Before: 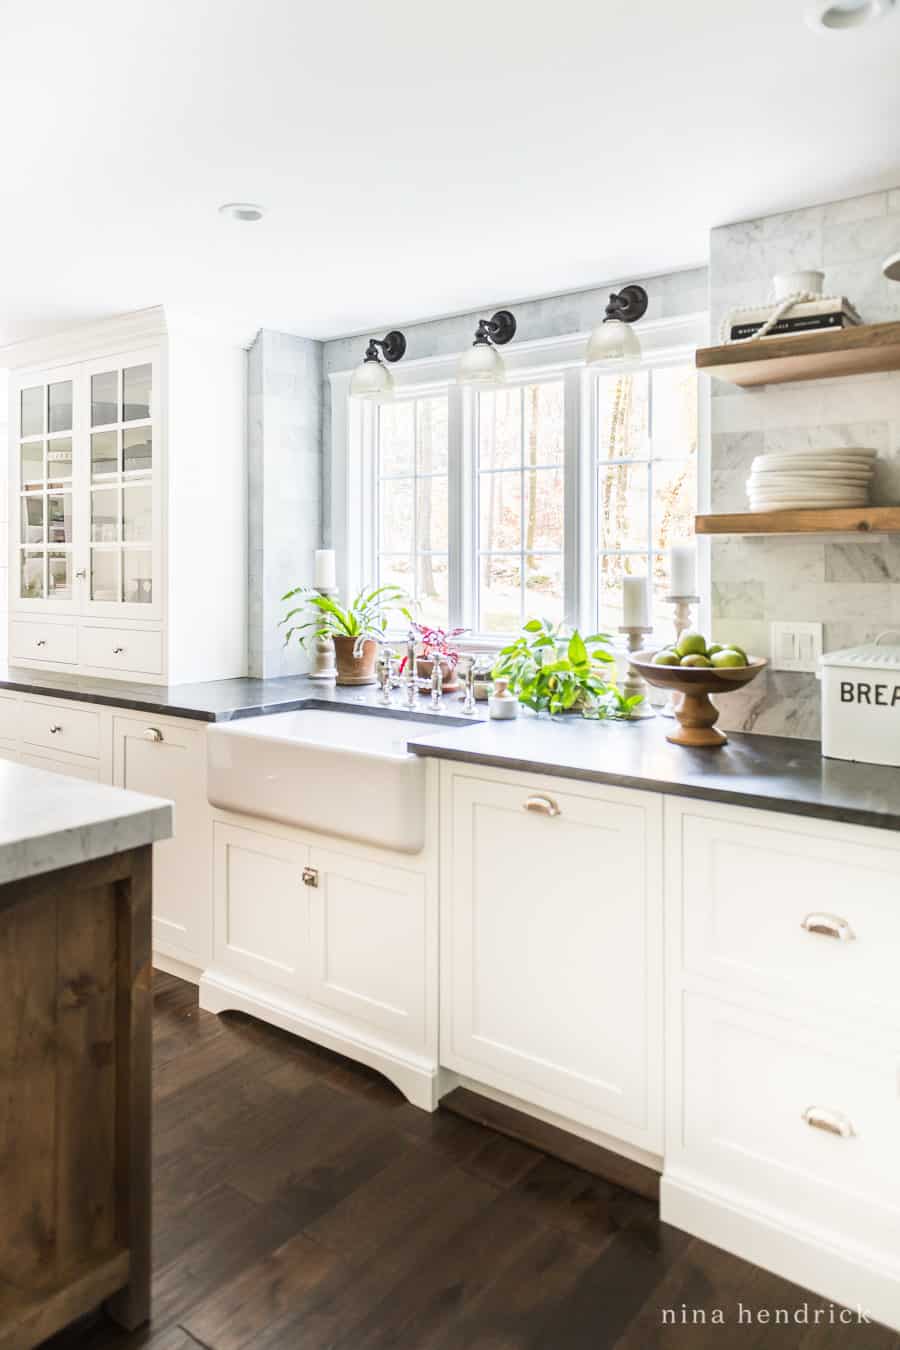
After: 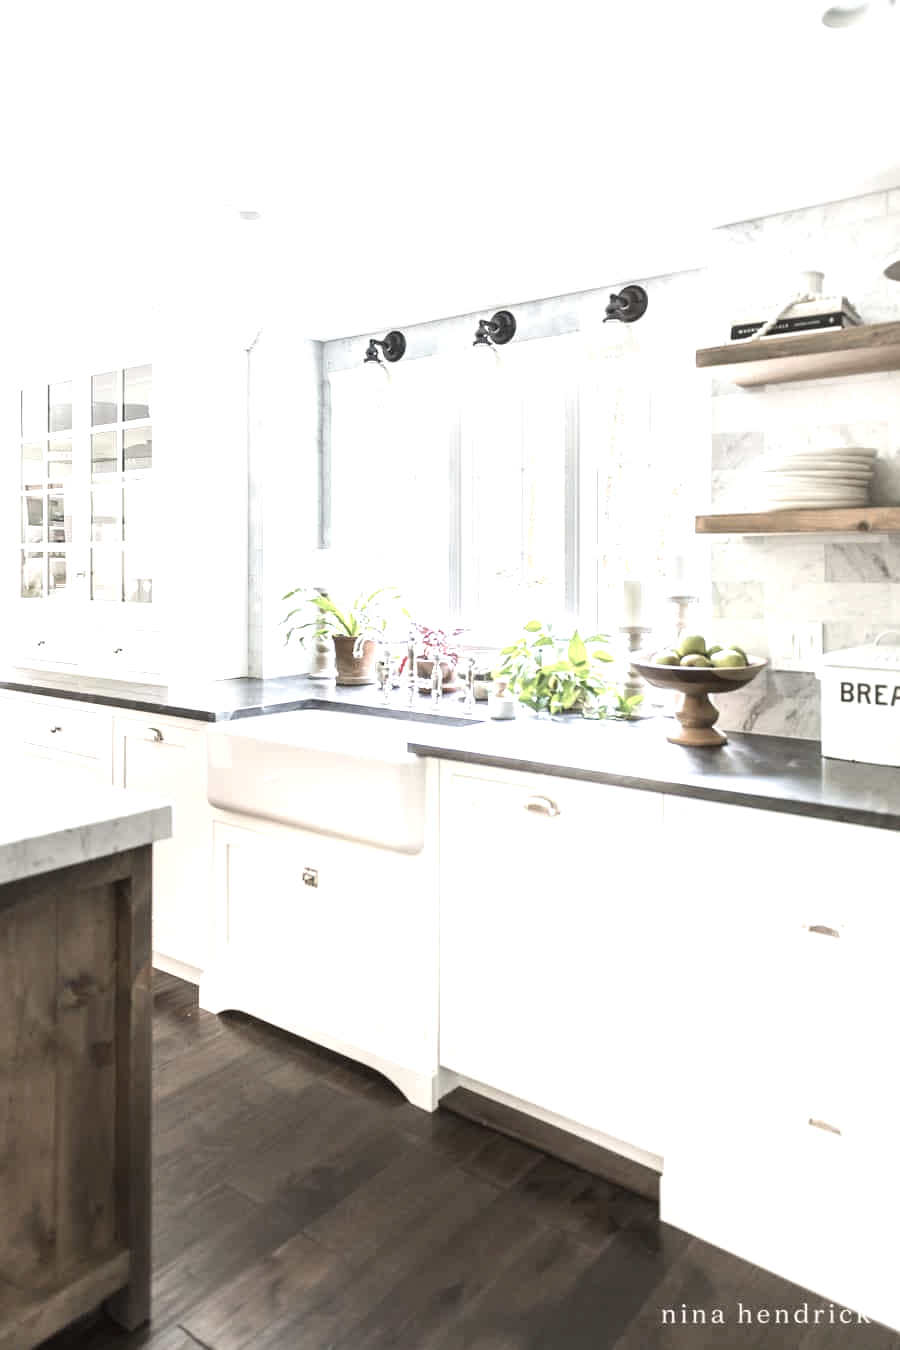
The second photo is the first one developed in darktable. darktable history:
exposure: black level correction 0, exposure 0.7 EV, compensate exposure bias true, compensate highlight preservation false
color correction: saturation 0.5
